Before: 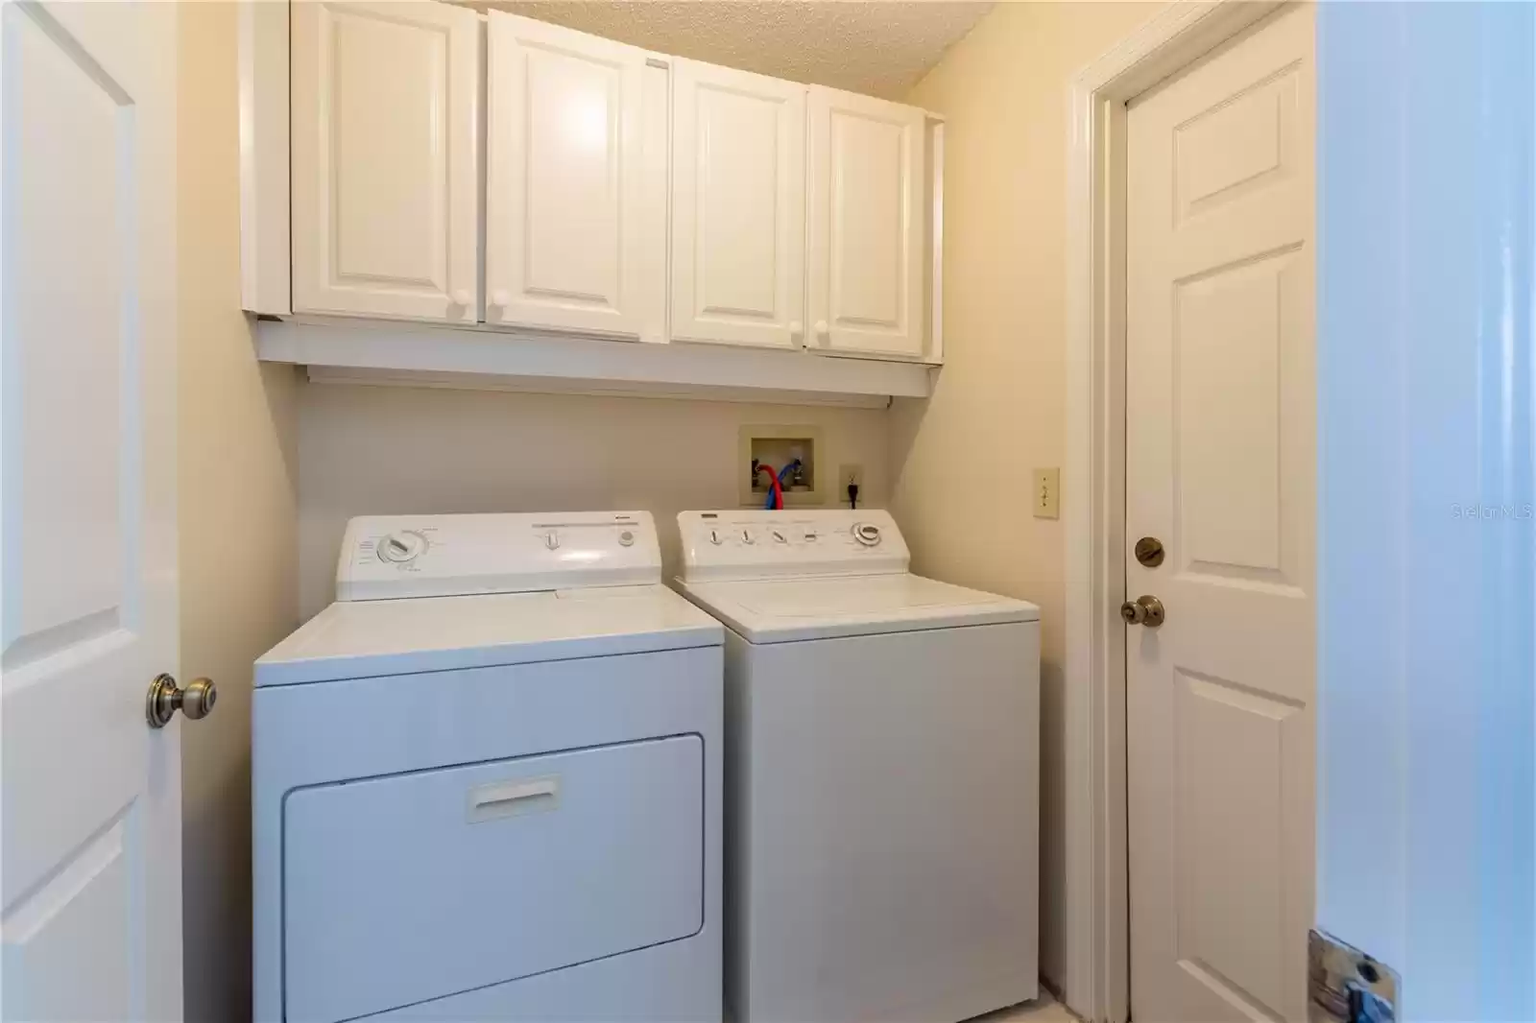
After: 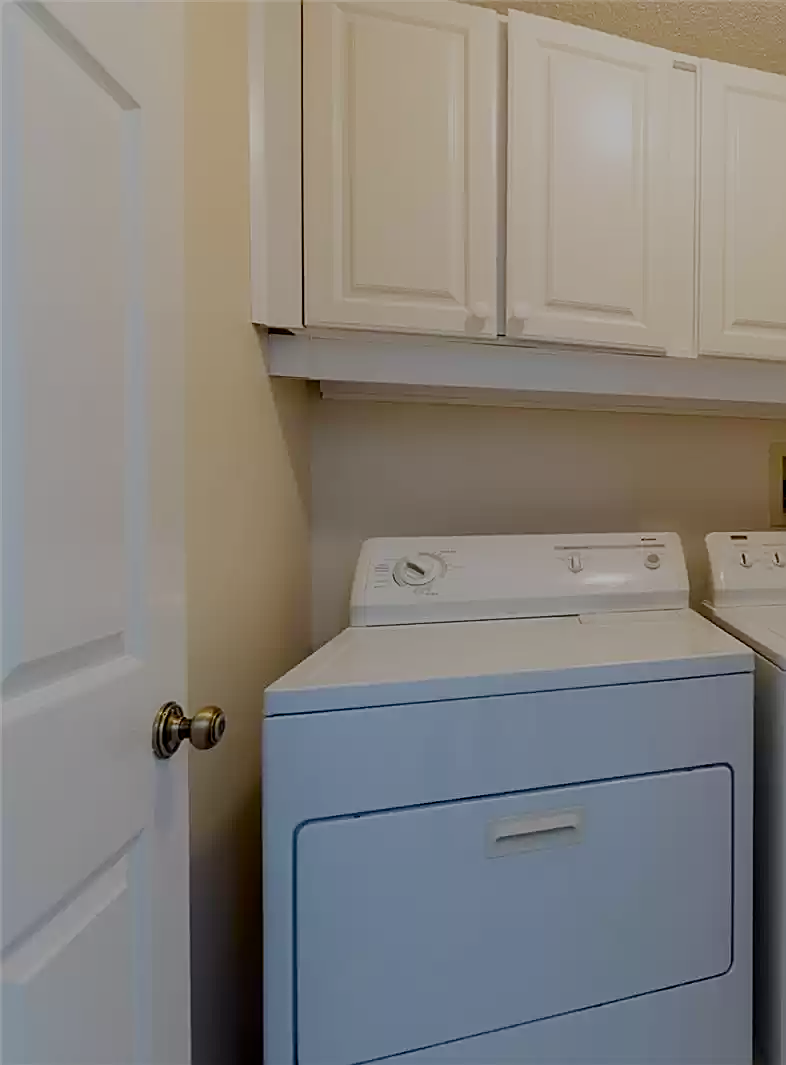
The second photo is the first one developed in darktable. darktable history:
contrast brightness saturation: contrast 0.13, brightness -0.05, saturation 0.16
filmic rgb: middle gray luminance 30%, black relative exposure -9 EV, white relative exposure 7 EV, threshold 6 EV, target black luminance 0%, hardness 2.94, latitude 2.04%, contrast 0.963, highlights saturation mix 5%, shadows ↔ highlights balance 12.16%, add noise in highlights 0, preserve chrominance no, color science v3 (2019), use custom middle-gray values true, iterations of high-quality reconstruction 0, contrast in highlights soft, enable highlight reconstruction true
sharpen: on, module defaults
crop and rotate: left 0%, top 0%, right 50.845%
